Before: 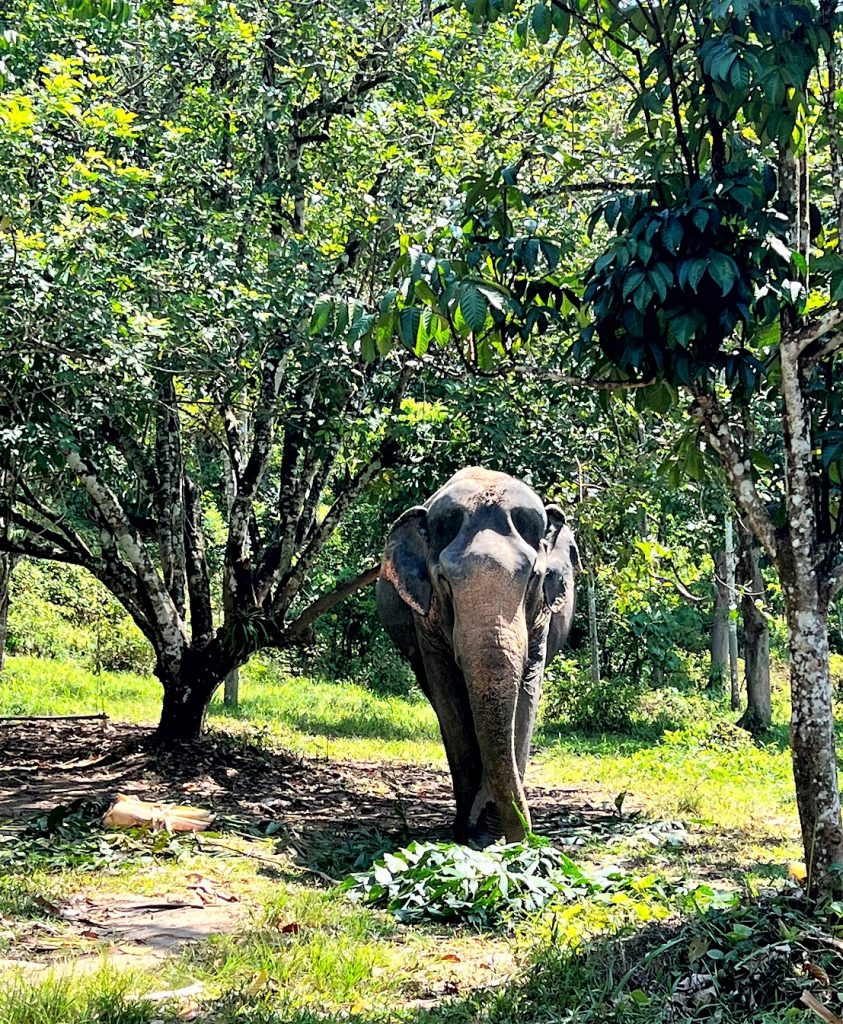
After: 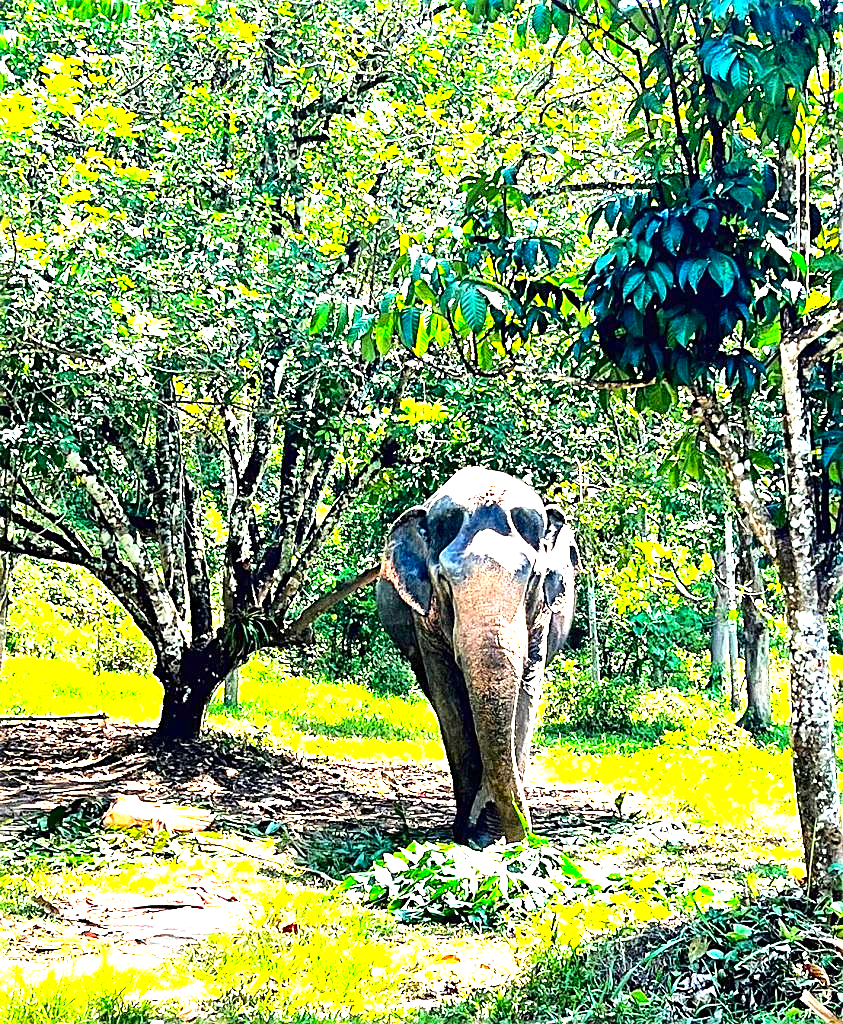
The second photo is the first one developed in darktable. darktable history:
contrast brightness saturation: contrast 0.161, saturation 0.324
sharpen: on, module defaults
exposure: black level correction 0, exposure 1.664 EV, compensate exposure bias true, compensate highlight preservation false
color balance rgb: perceptual saturation grading › global saturation 0.965%, perceptual brilliance grading › global brilliance 12.438%, global vibrance 20%
